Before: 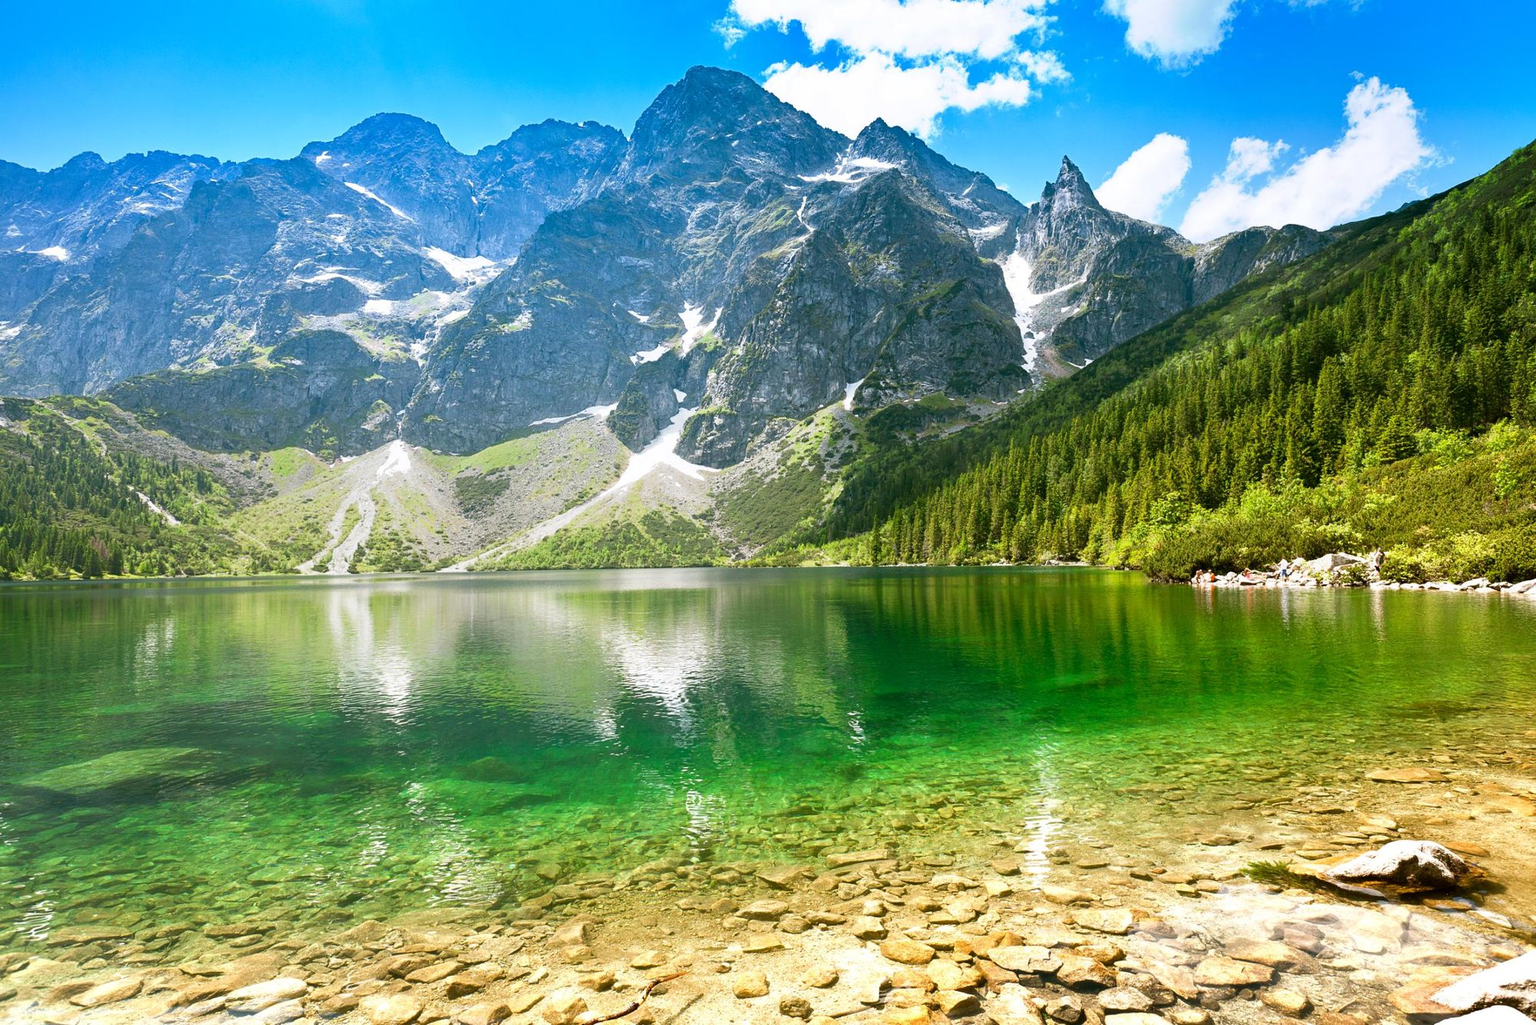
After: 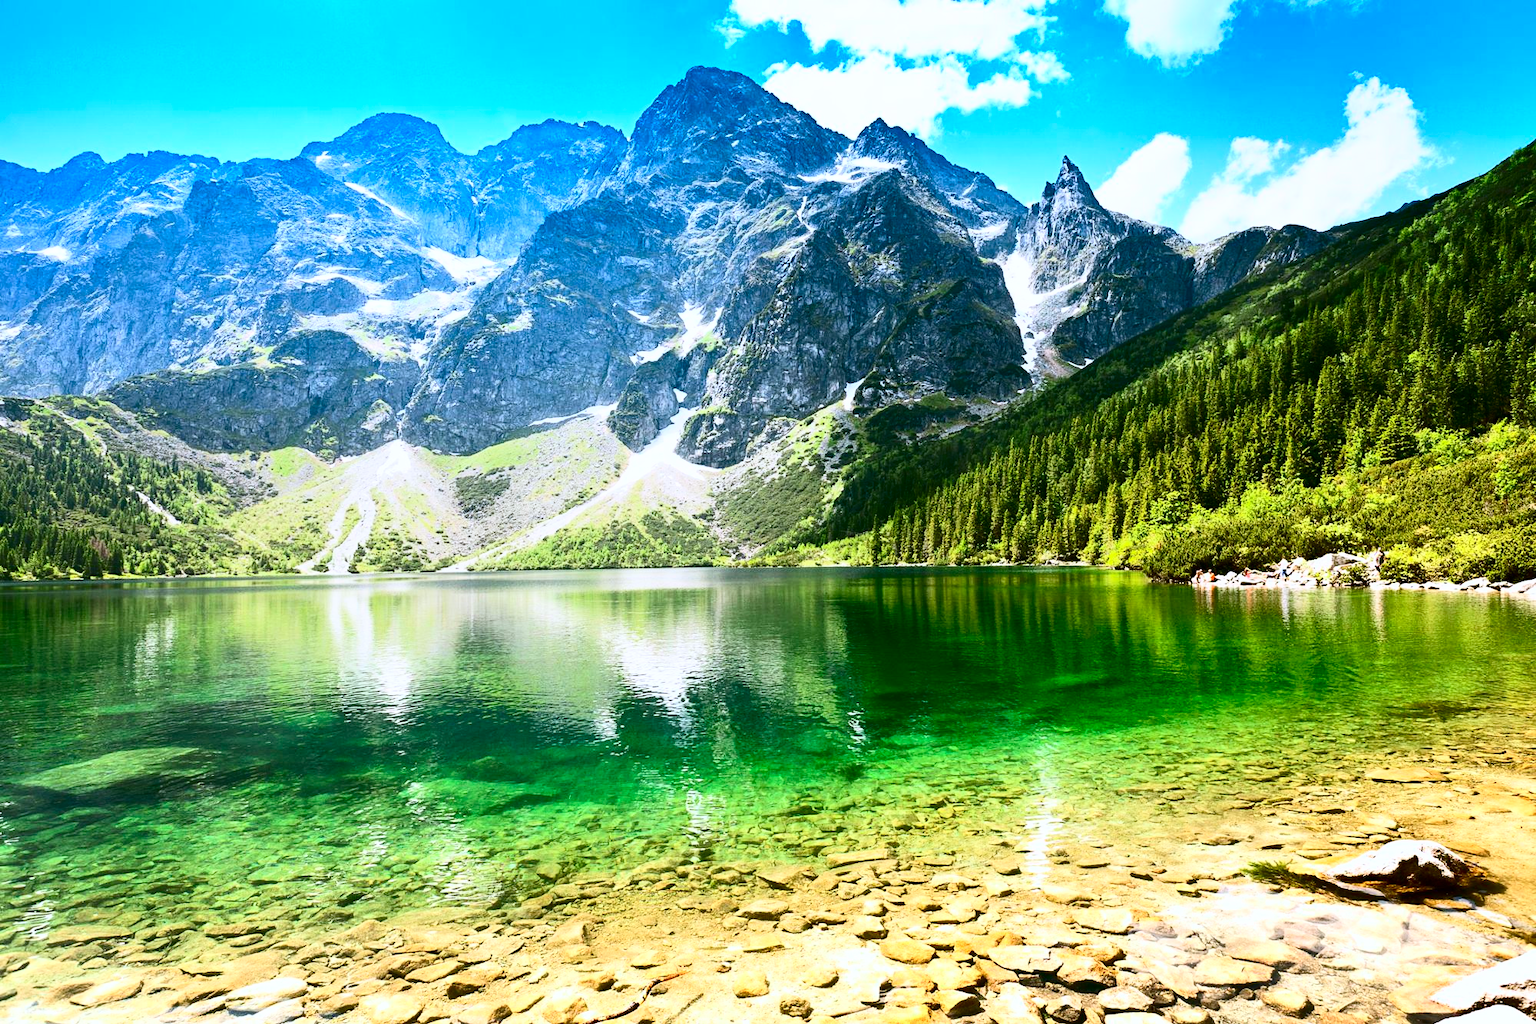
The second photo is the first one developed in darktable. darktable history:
color calibration: illuminant as shot in camera, x 0.358, y 0.373, temperature 4628.91 K
contrast brightness saturation: contrast 0.4, brightness 0.05, saturation 0.25
